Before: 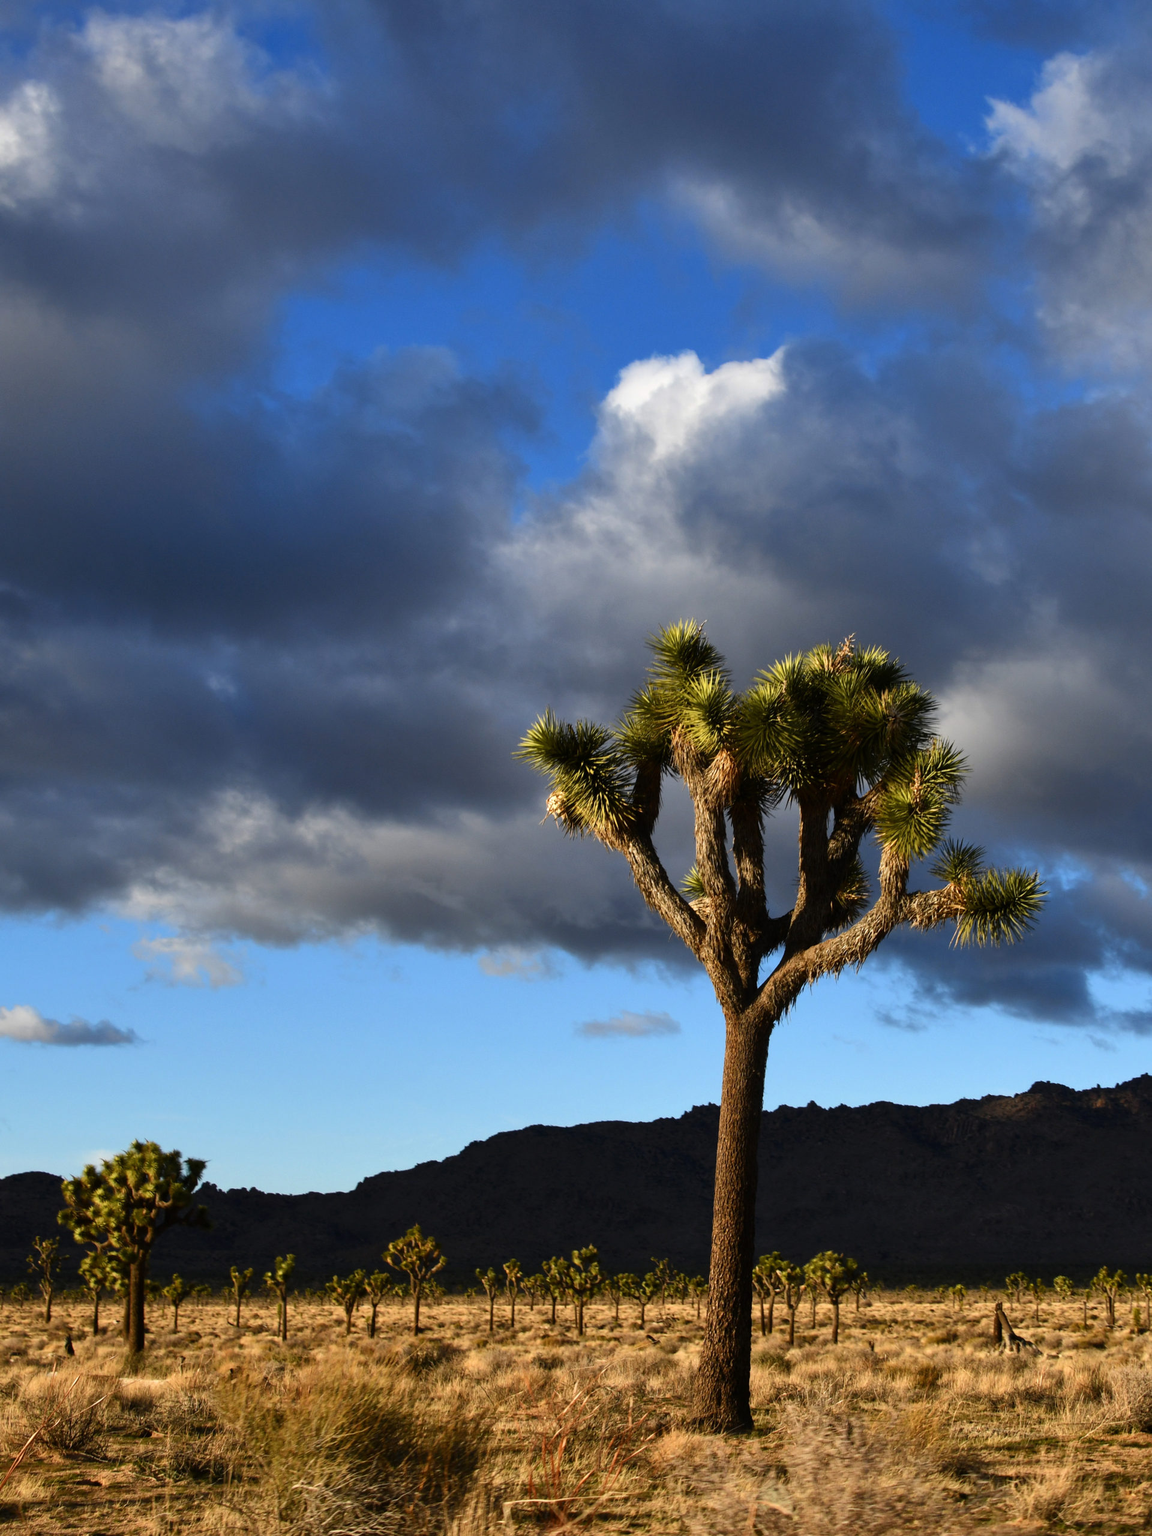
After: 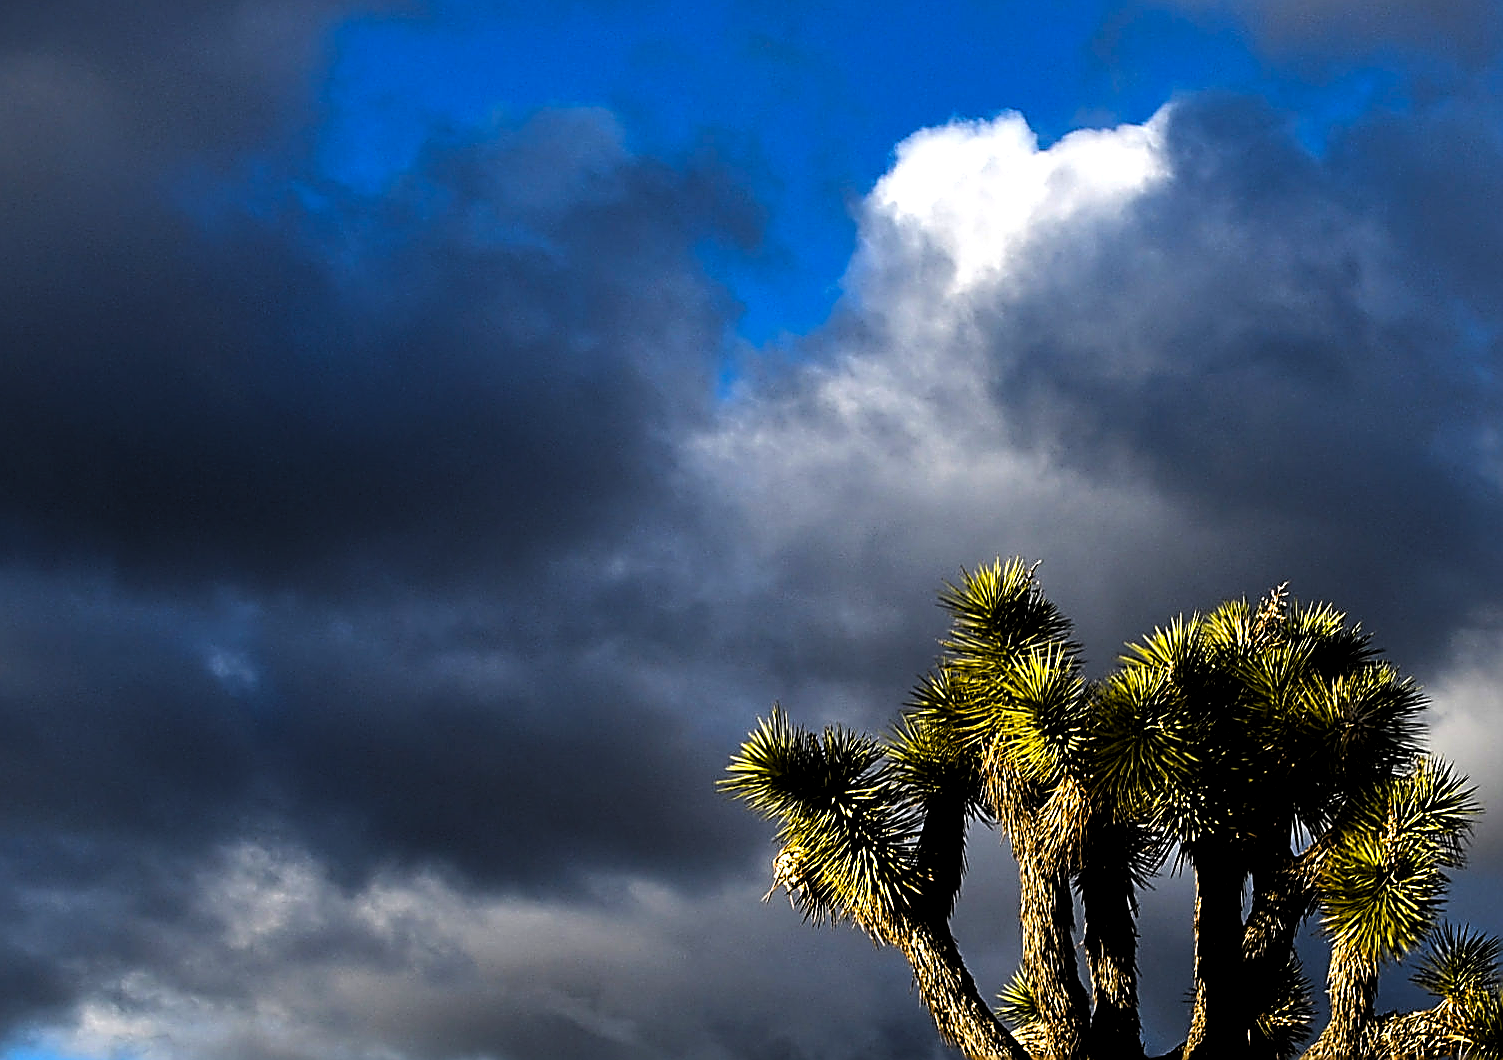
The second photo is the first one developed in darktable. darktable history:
crop: left 7.151%, top 18.495%, right 14.52%, bottom 40.084%
sharpen: amount 1.984
levels: levels [0.129, 0.519, 0.867]
color balance rgb: linear chroma grading › shadows 9.305%, linear chroma grading › highlights 8.919%, linear chroma grading › global chroma 15.454%, linear chroma grading › mid-tones 14.691%, perceptual saturation grading › global saturation -0.05%, global vibrance 20%
